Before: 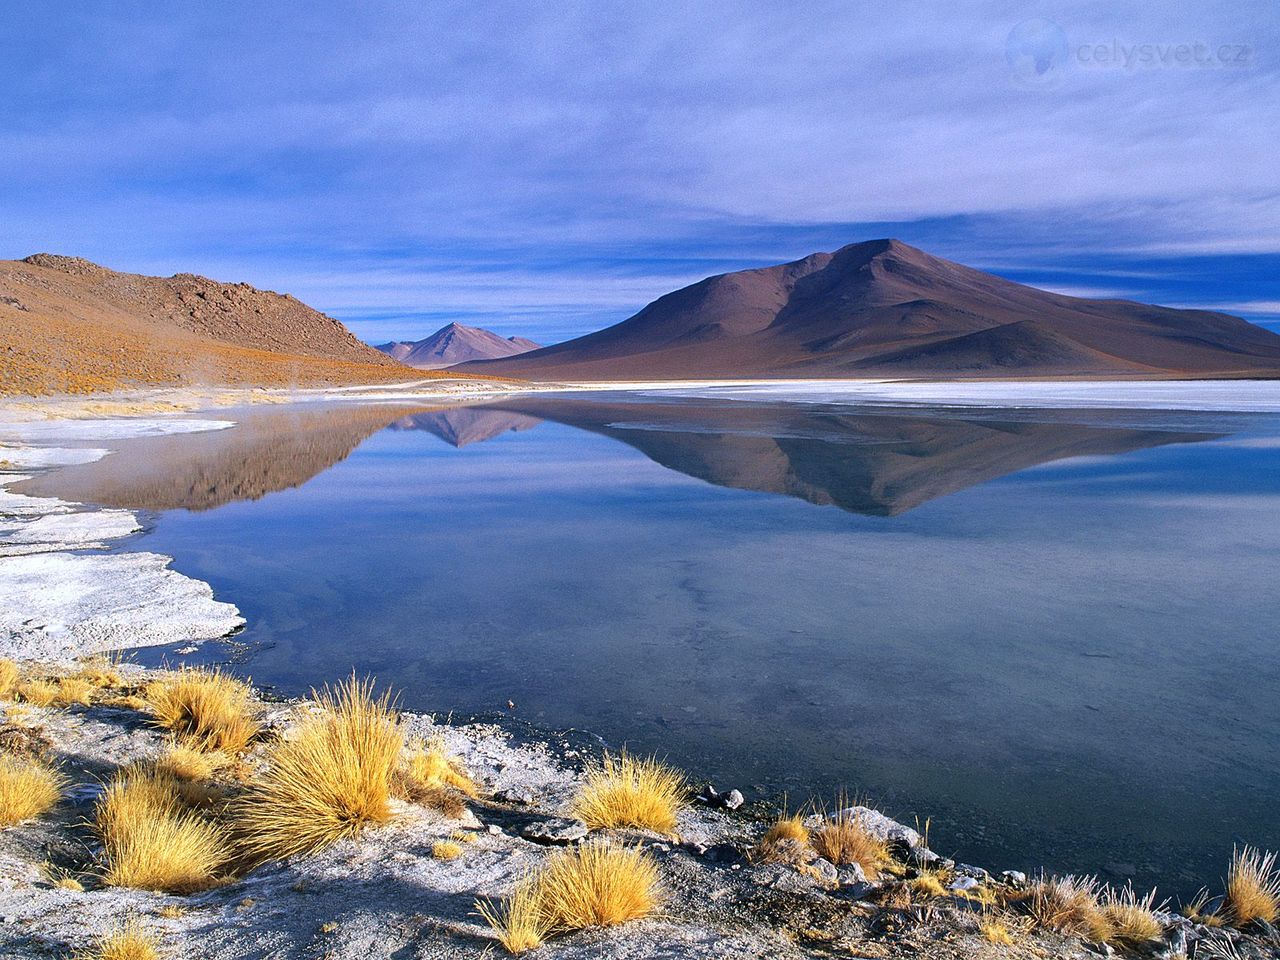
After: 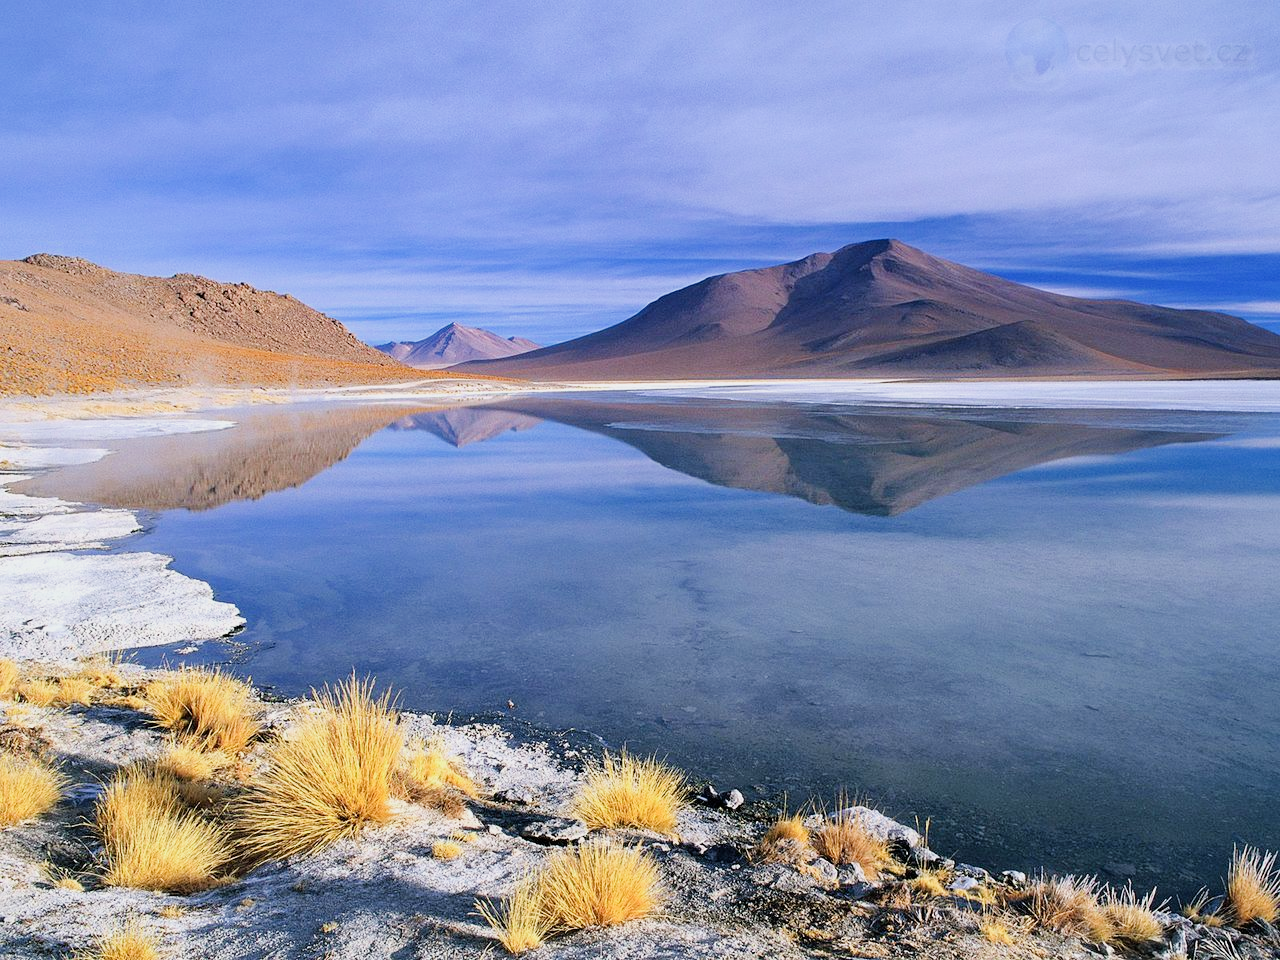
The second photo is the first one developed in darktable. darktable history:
exposure: exposure 0.6 EV, compensate highlight preservation false
filmic rgb: hardness 4.17
